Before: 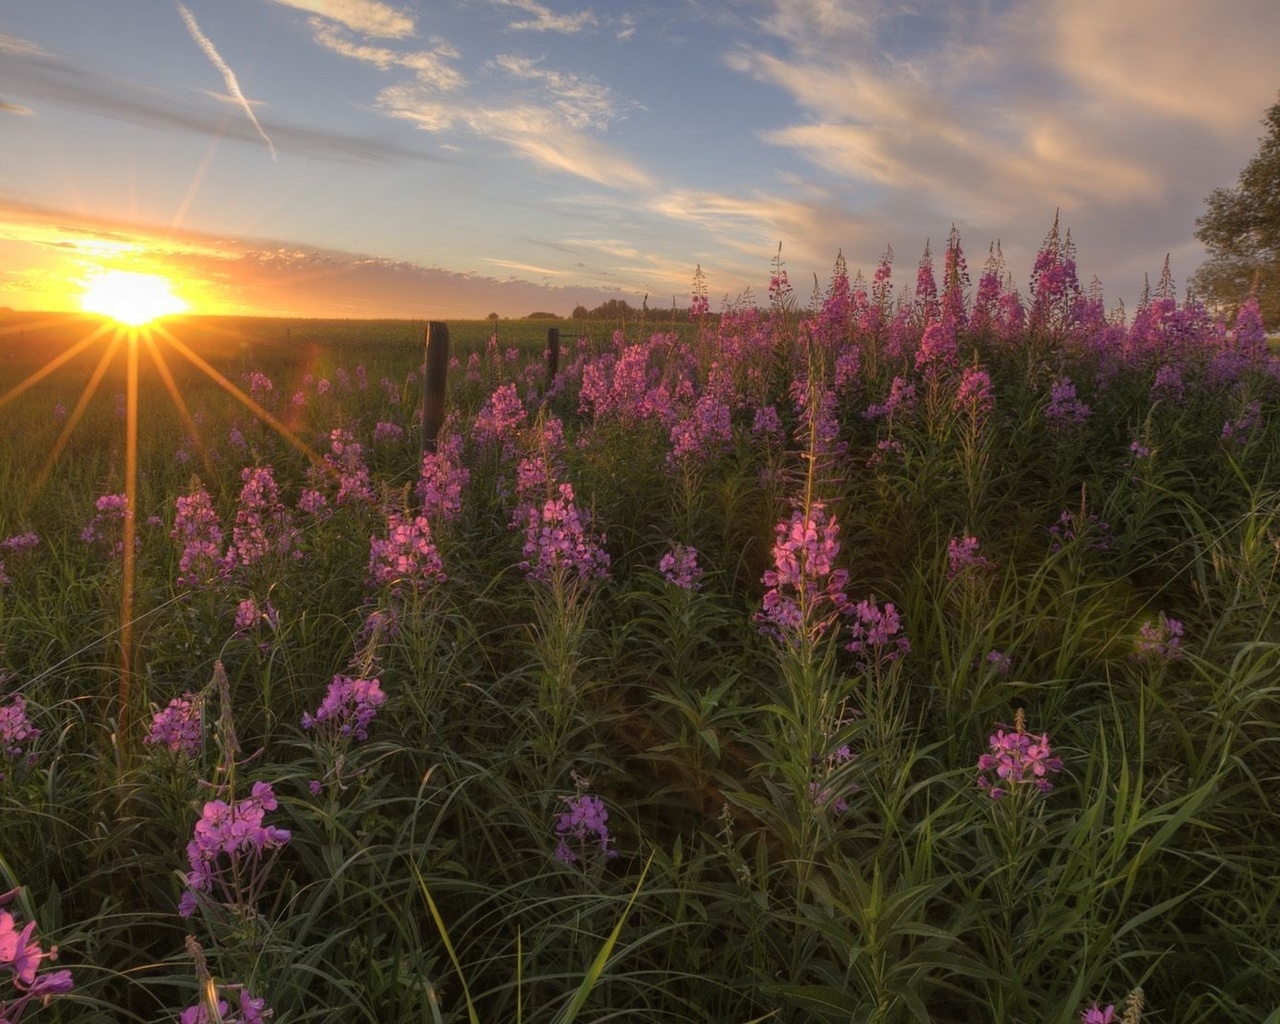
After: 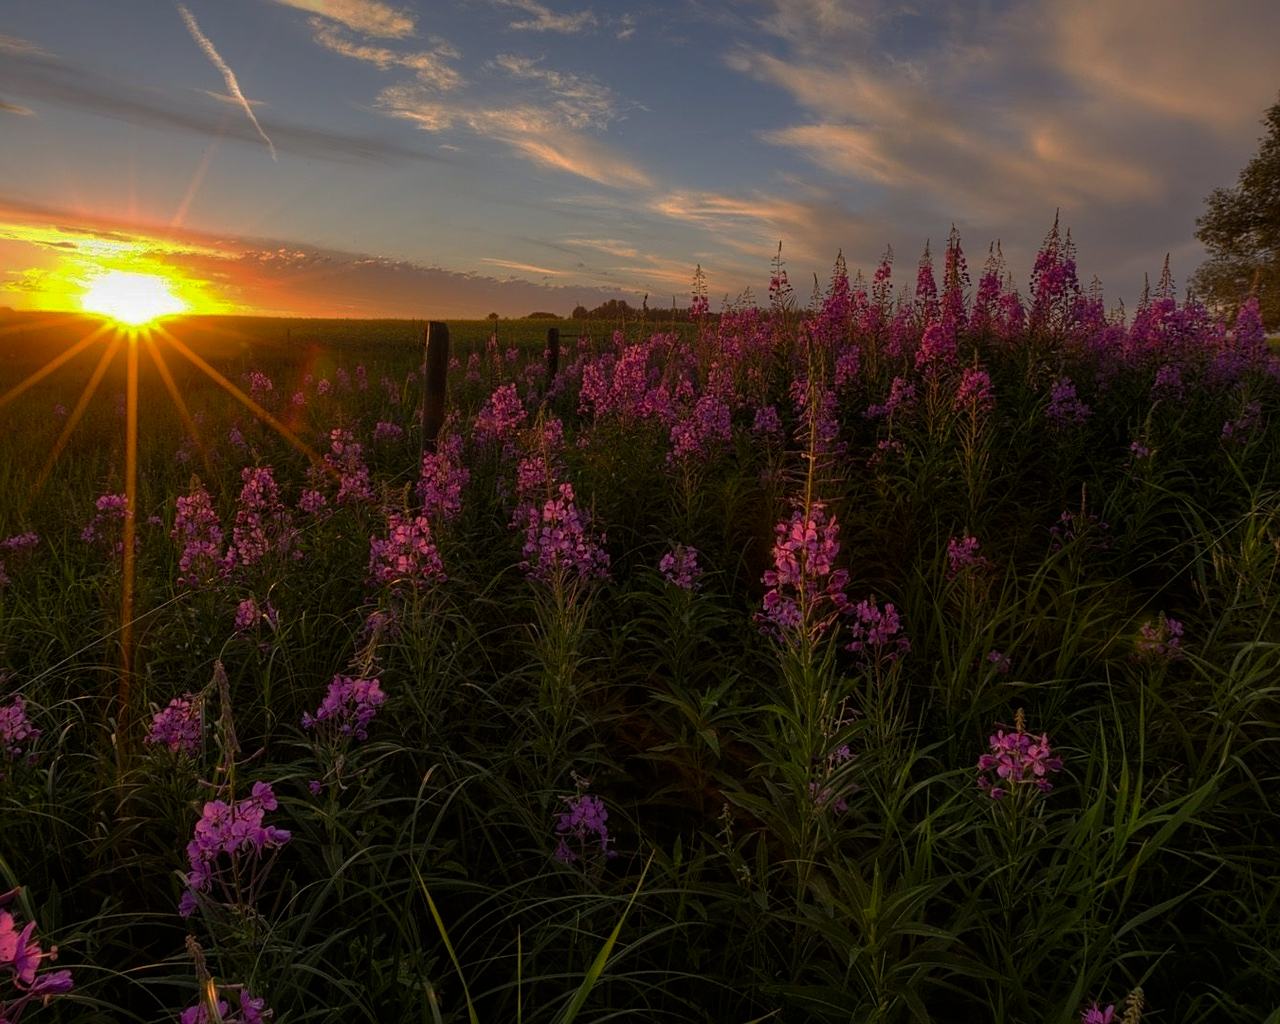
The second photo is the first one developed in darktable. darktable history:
sharpen: radius 2.493, amount 0.333
tone curve: curves: ch0 [(0, 0) (0.068, 0.012) (0.183, 0.089) (0.341, 0.283) (0.547, 0.532) (0.828, 0.815) (1, 0.983)]; ch1 [(0, 0) (0.23, 0.166) (0.34, 0.308) (0.371, 0.337) (0.429, 0.411) (0.477, 0.462) (0.499, 0.498) (0.529, 0.537) (0.559, 0.582) (0.743, 0.798) (1, 1)]; ch2 [(0, 0) (0.431, 0.414) (0.498, 0.503) (0.524, 0.528) (0.568, 0.546) (0.6, 0.597) (0.634, 0.645) (0.728, 0.742) (1, 1)], preserve colors none
base curve: curves: ch0 [(0, 0) (0.826, 0.587) (1, 1)], preserve colors none
color balance rgb: perceptual saturation grading › global saturation 10.483%
